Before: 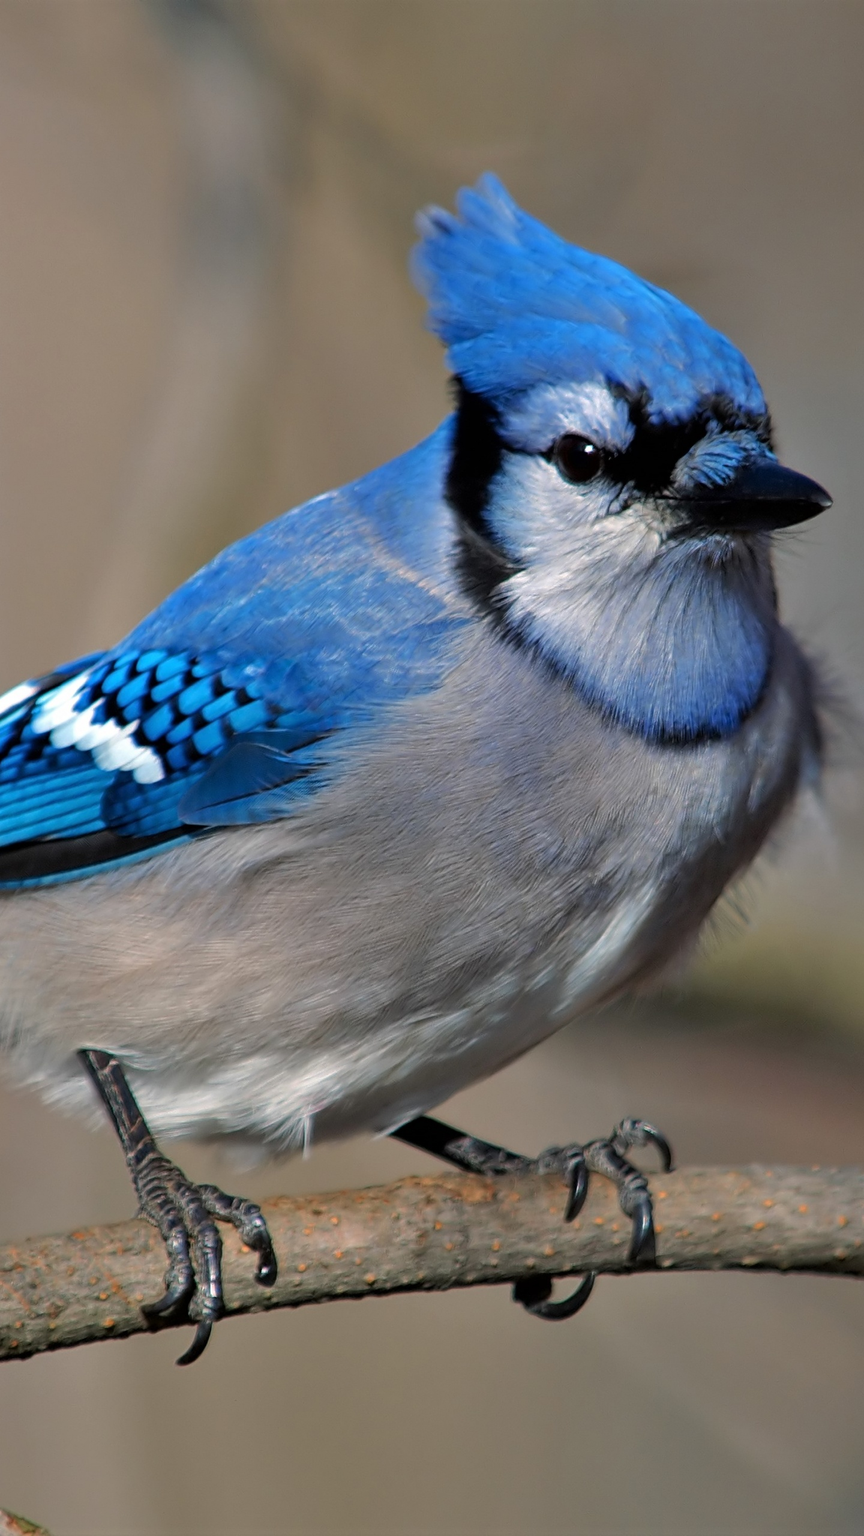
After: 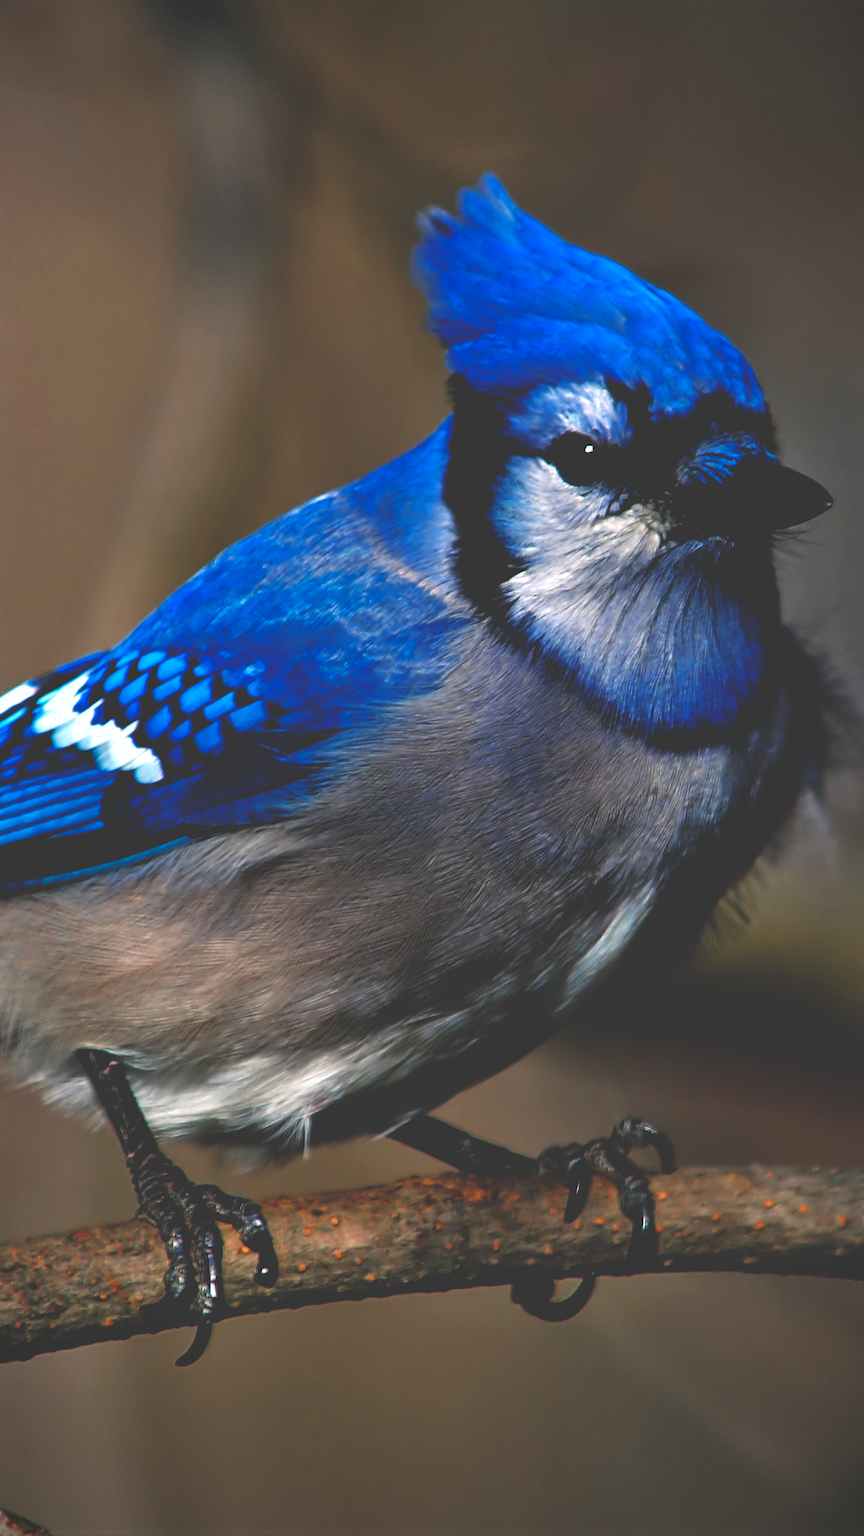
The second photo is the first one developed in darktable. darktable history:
exposure: black level correction 0.005, exposure 0.015 EV, compensate exposure bias true, compensate highlight preservation false
vignetting: on, module defaults
base curve: curves: ch0 [(0, 0.036) (0.083, 0.04) (0.804, 1)], preserve colors none
